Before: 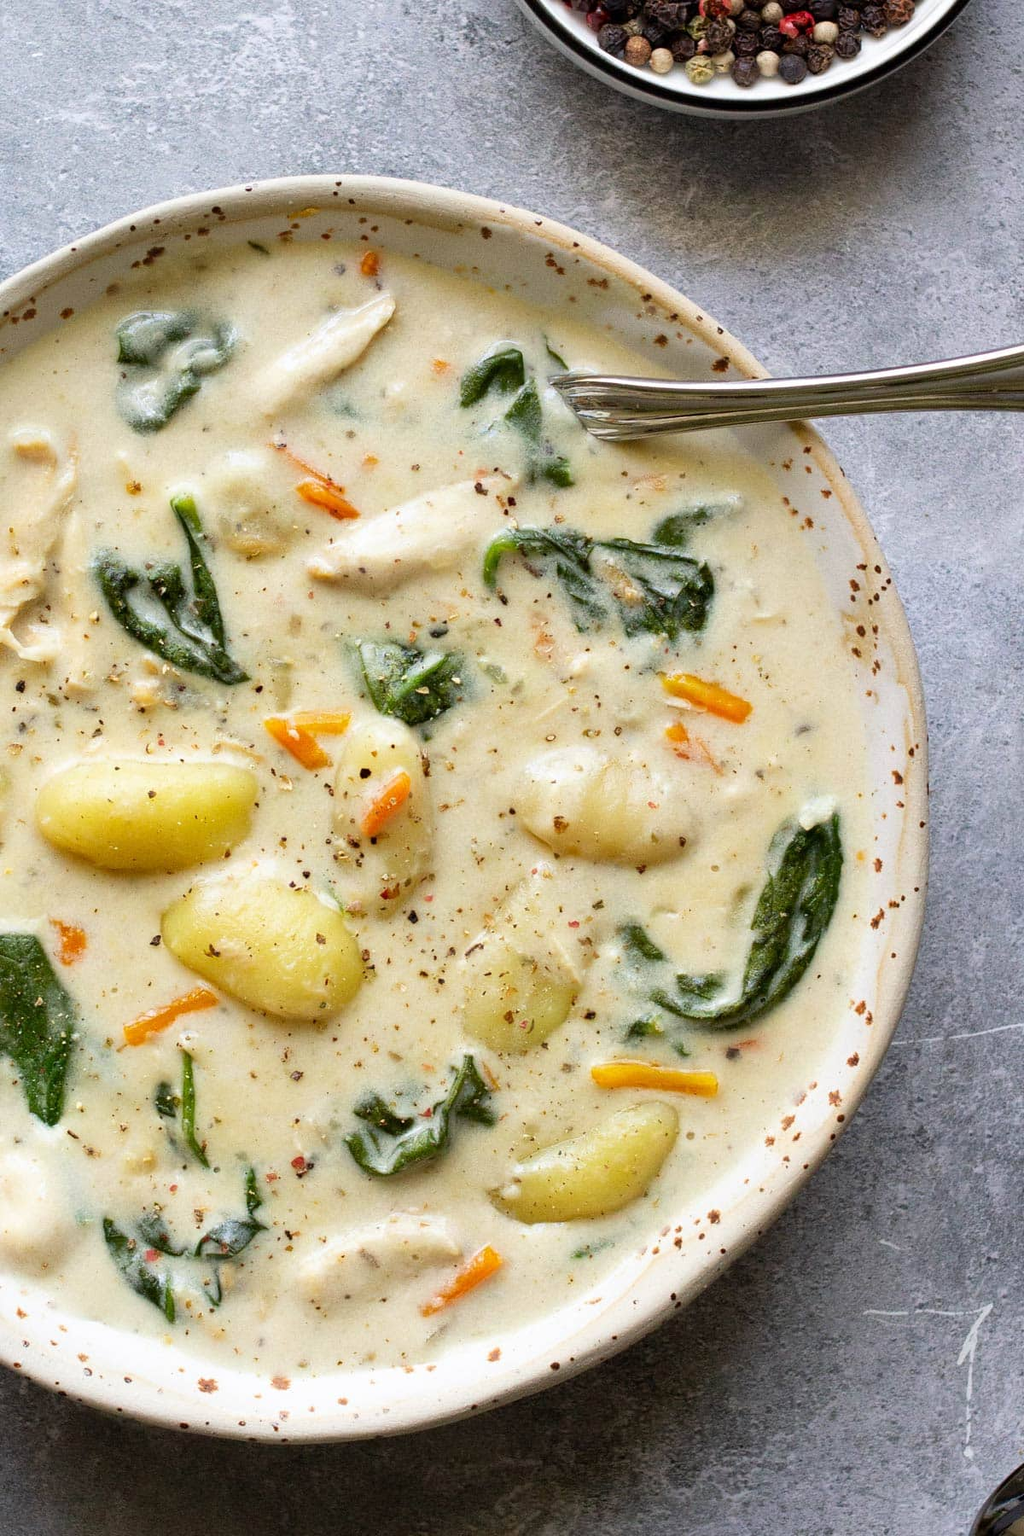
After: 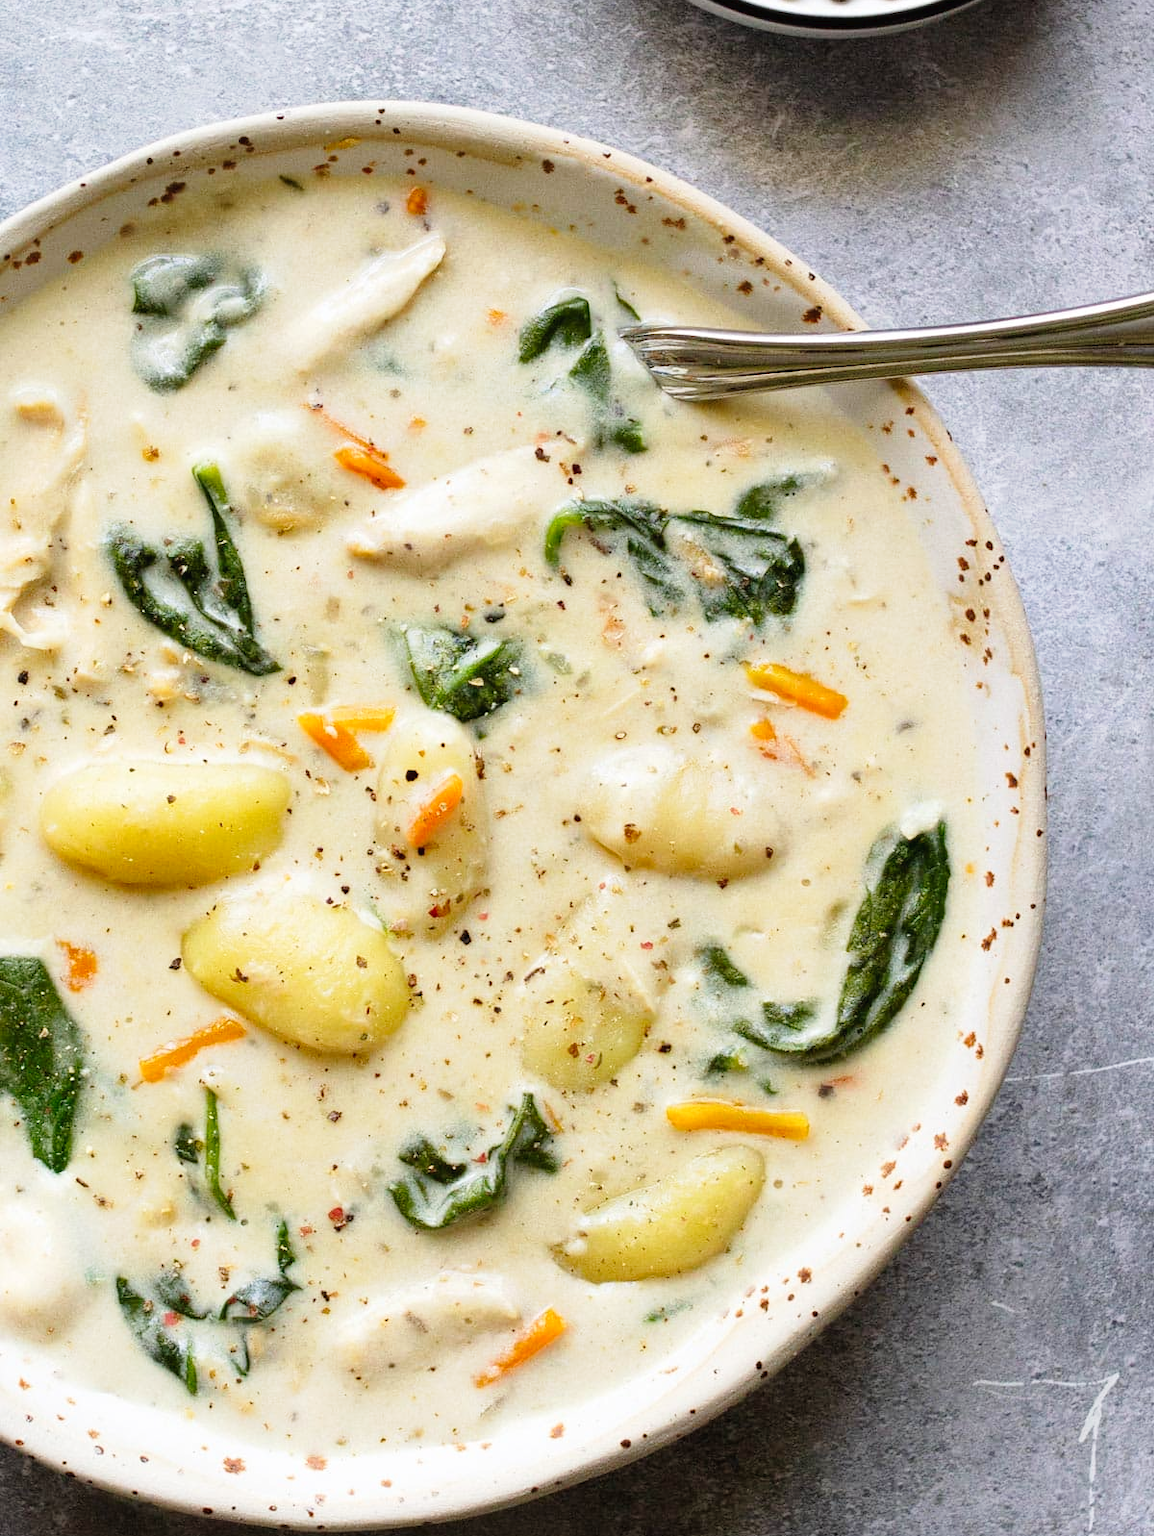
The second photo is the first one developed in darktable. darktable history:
tone curve: curves: ch0 [(0, 0) (0.003, 0.019) (0.011, 0.019) (0.025, 0.026) (0.044, 0.043) (0.069, 0.066) (0.1, 0.095) (0.136, 0.133) (0.177, 0.181) (0.224, 0.233) (0.277, 0.302) (0.335, 0.375) (0.399, 0.452) (0.468, 0.532) (0.543, 0.609) (0.623, 0.695) (0.709, 0.775) (0.801, 0.865) (0.898, 0.932) (1, 1)], preserve colors none
crop and rotate: top 5.606%, bottom 5.644%
